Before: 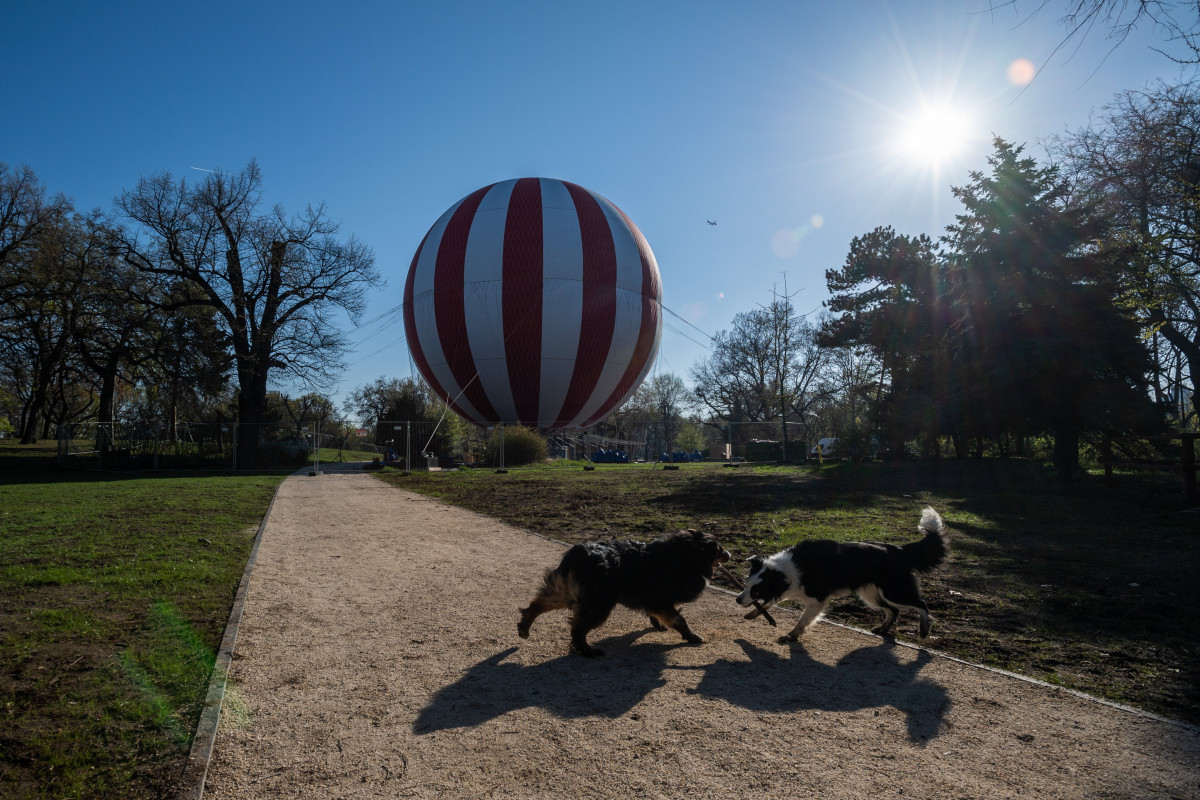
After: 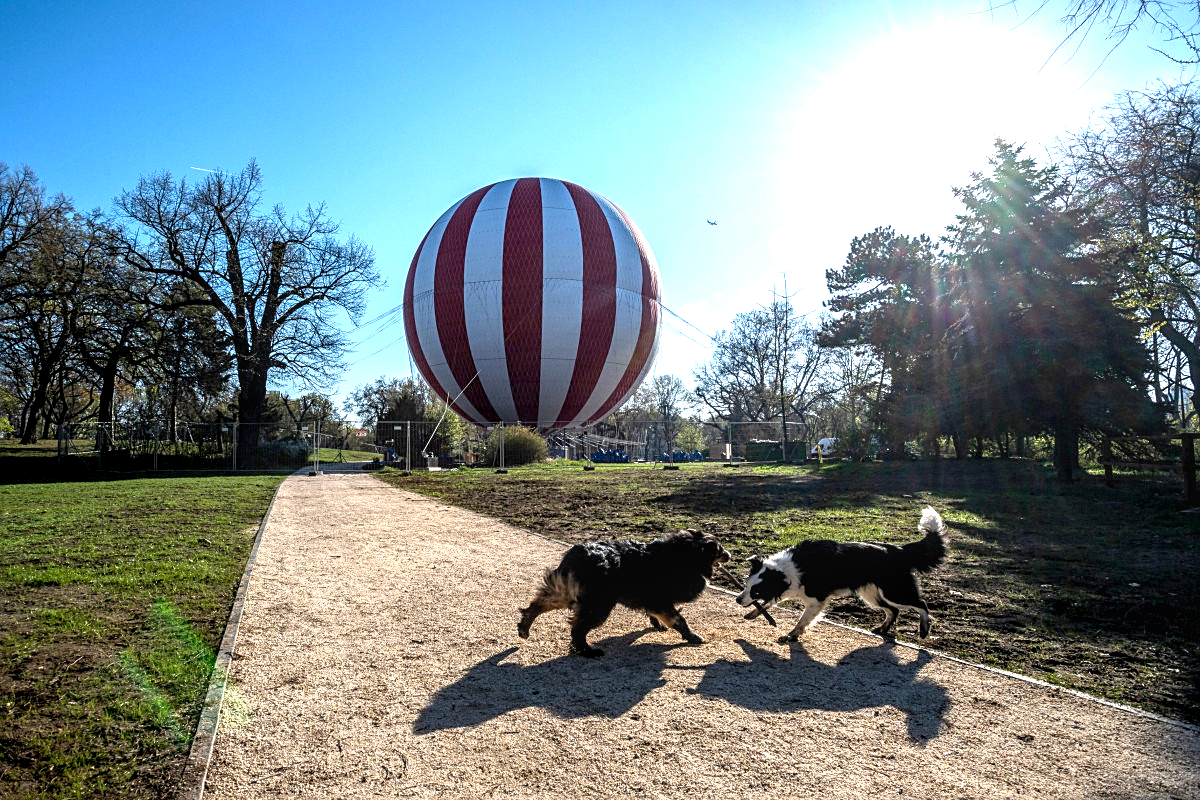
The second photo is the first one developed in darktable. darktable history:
color balance rgb: shadows lift › hue 87.59°, global offset › luminance -0.491%, perceptual saturation grading › global saturation 0.174%
sharpen: on, module defaults
levels: mode automatic, levels [0.008, 0.318, 0.836]
exposure: black level correction 0.001, exposure 1.657 EV, compensate exposure bias true, compensate highlight preservation false
local contrast: on, module defaults
